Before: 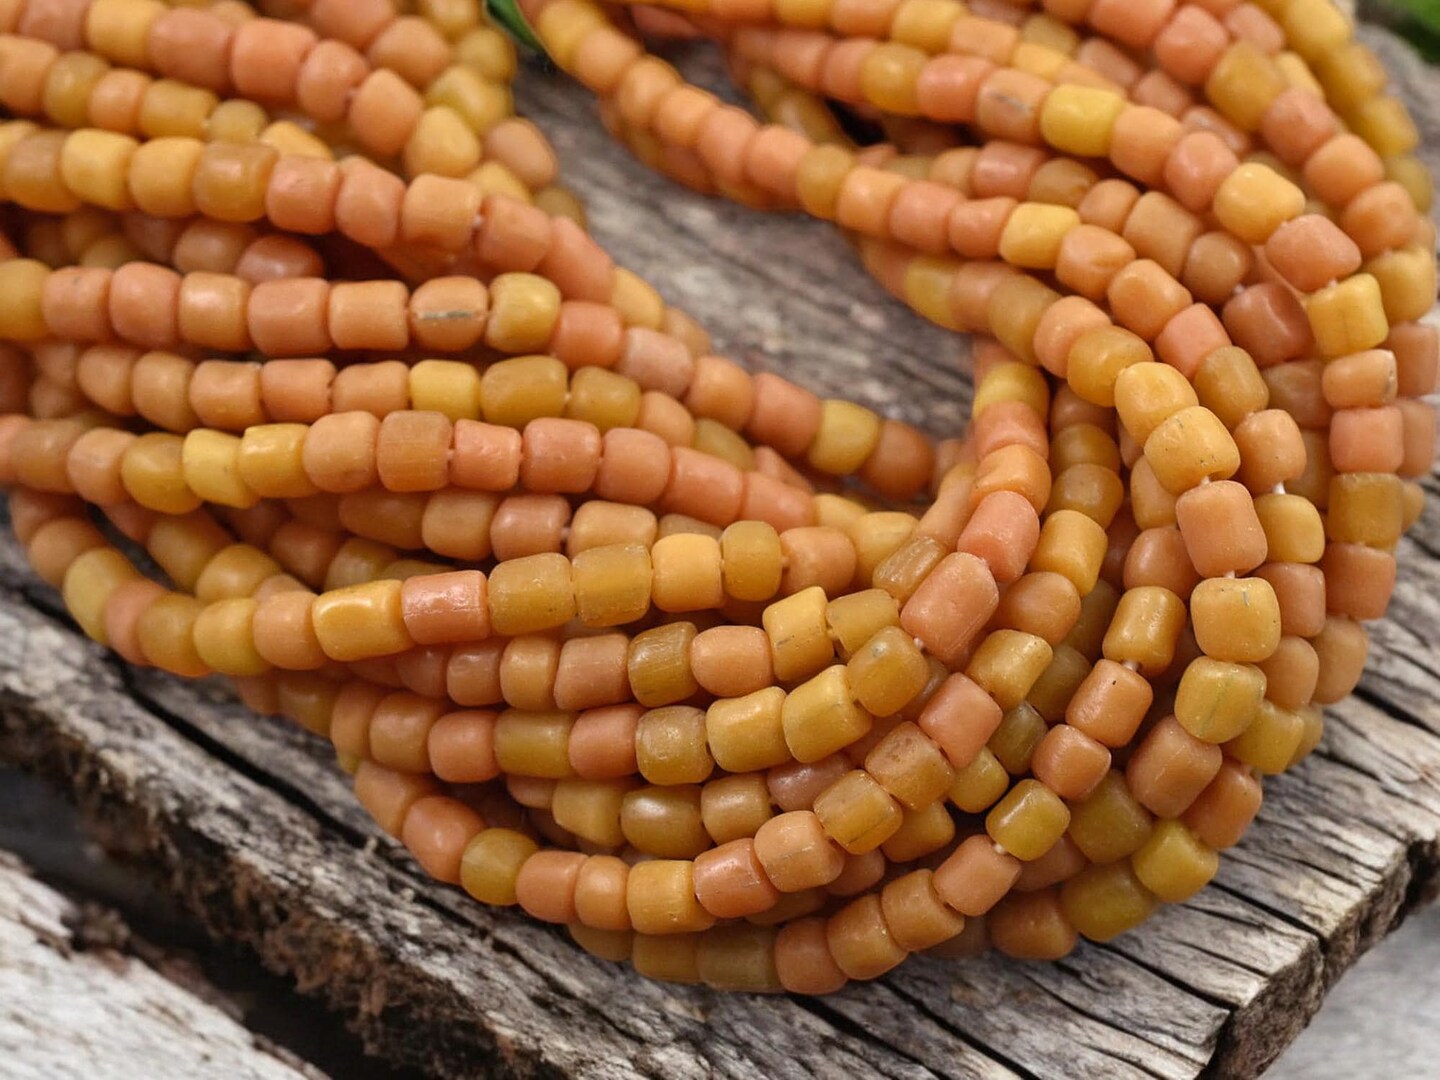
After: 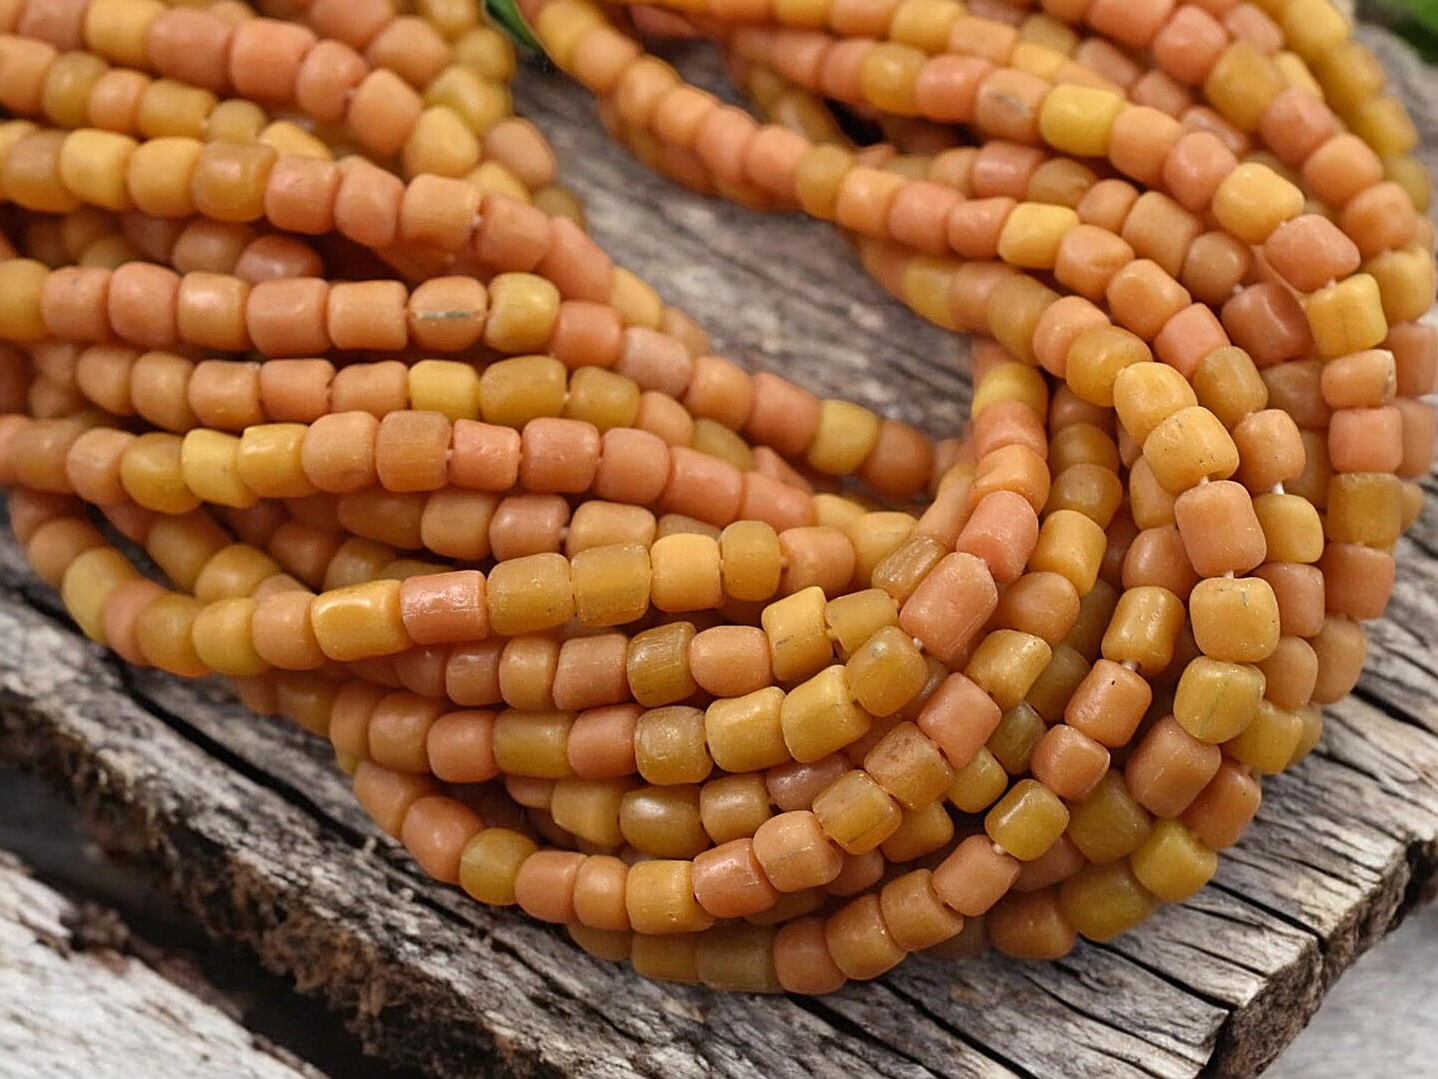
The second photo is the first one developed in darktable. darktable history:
crop and rotate: left 0.111%, bottom 0.01%
sharpen: radius 2.166, amount 0.385, threshold 0.107
